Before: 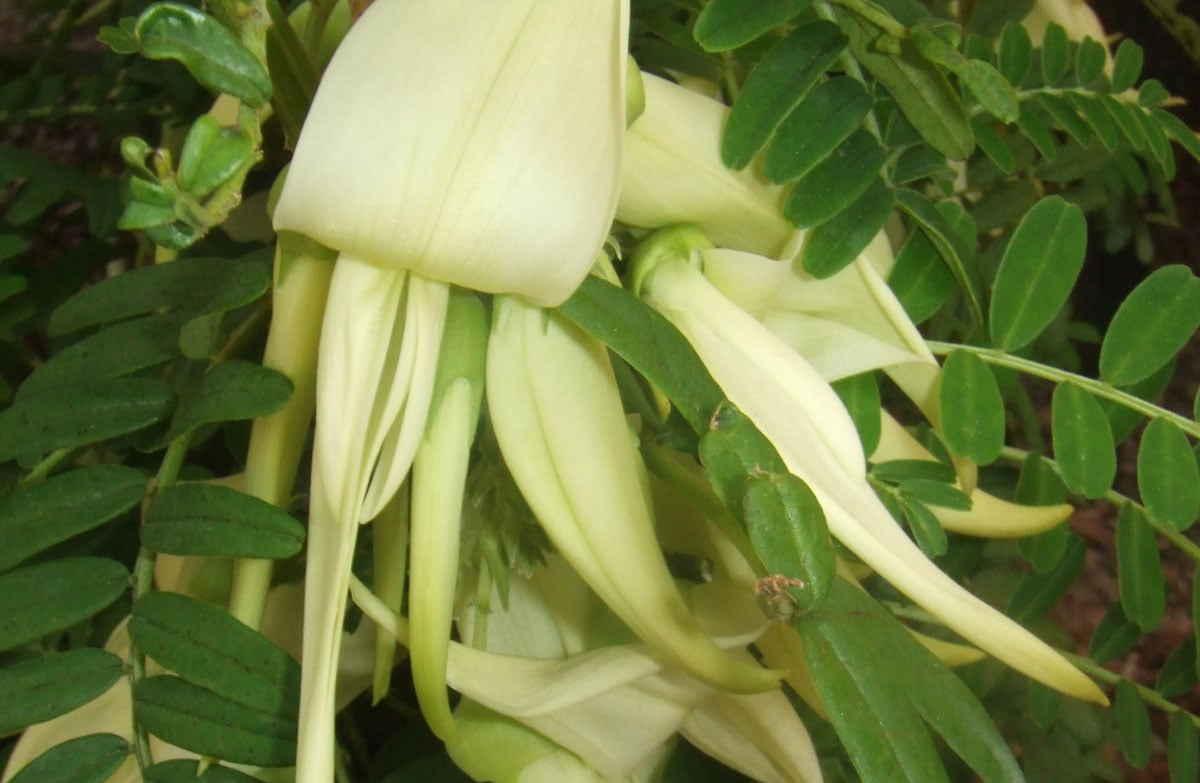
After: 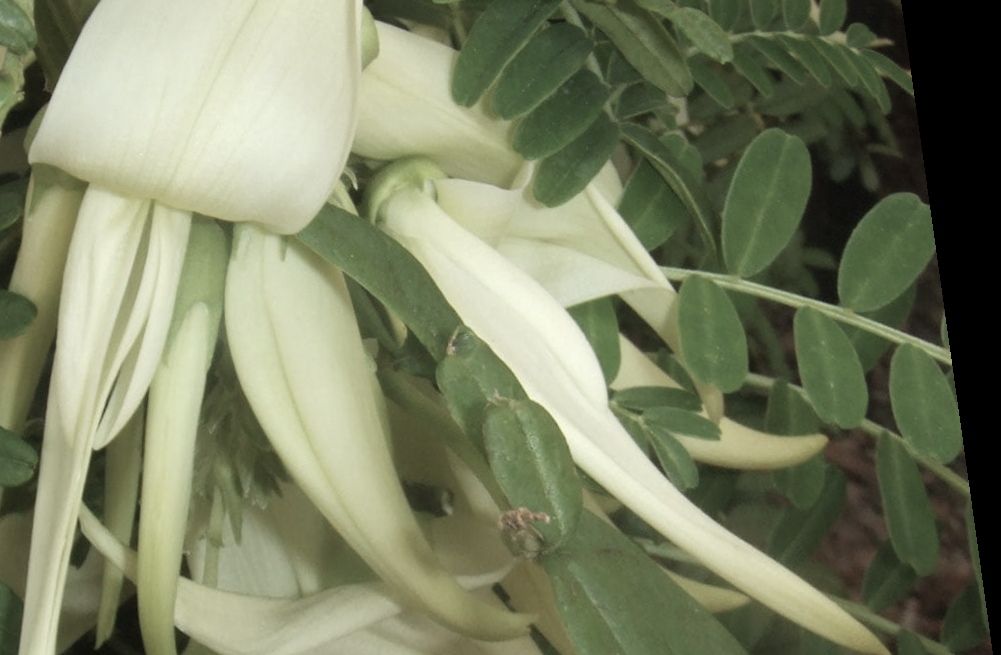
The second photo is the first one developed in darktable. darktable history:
rotate and perspective: rotation 0.128°, lens shift (vertical) -0.181, lens shift (horizontal) -0.044, shear 0.001, automatic cropping off
crop: left 23.095%, top 5.827%, bottom 11.854%
white balance: red 0.978, blue 0.999
color zones: curves: ch1 [(0, 0.292) (0.001, 0.292) (0.2, 0.264) (0.4, 0.248) (0.6, 0.248) (0.8, 0.264) (0.999, 0.292) (1, 0.292)]
